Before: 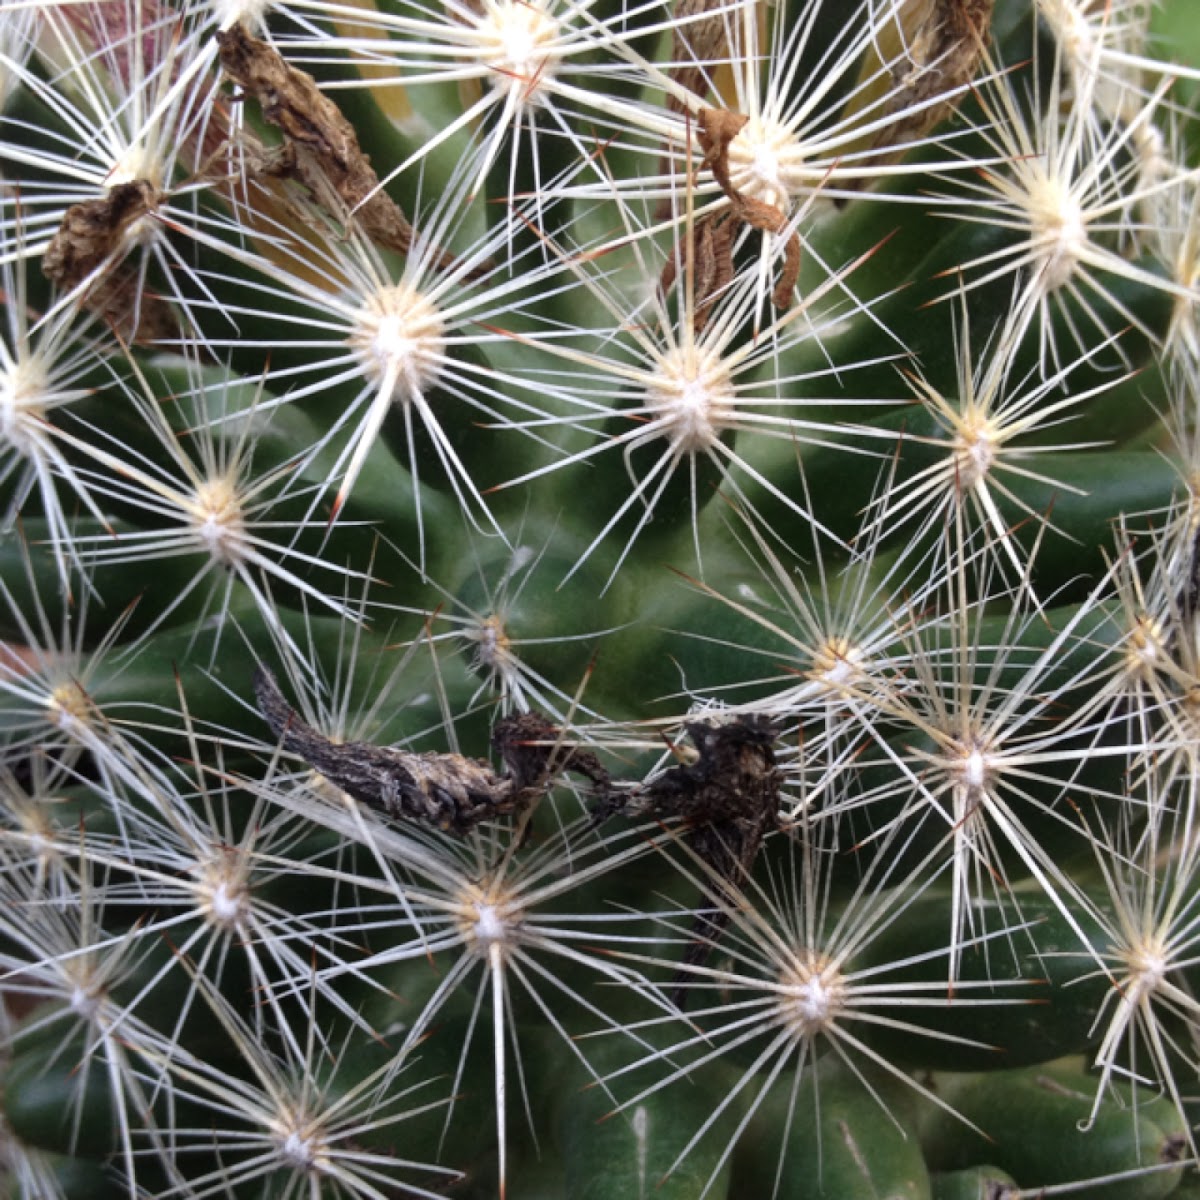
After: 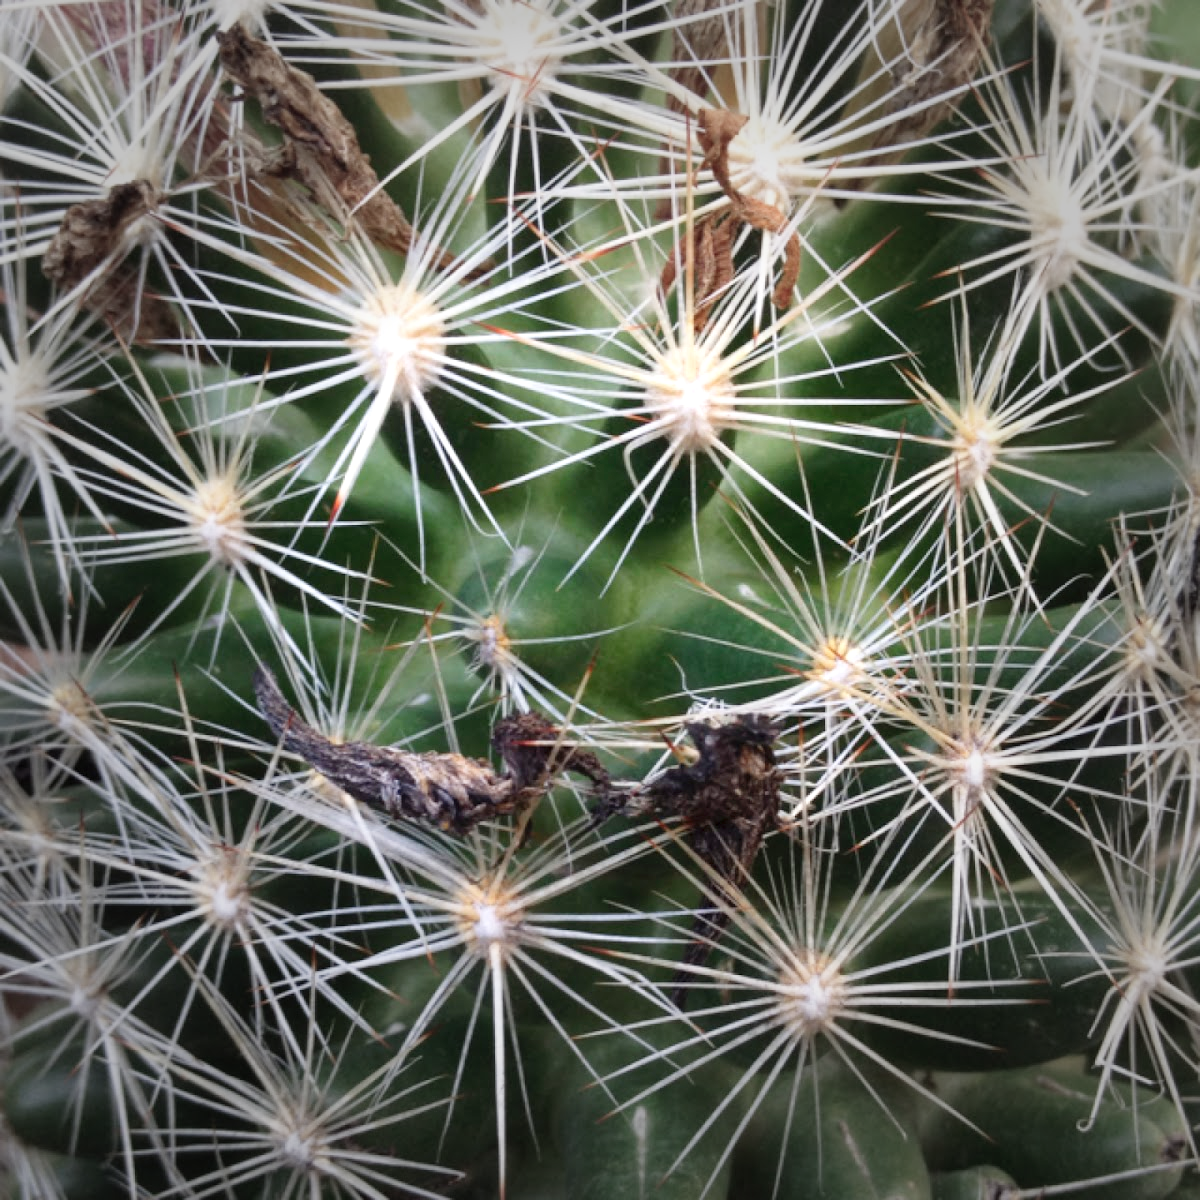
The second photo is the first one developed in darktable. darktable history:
vignetting: fall-off start 48.41%, automatic ratio true, width/height ratio 1.29, unbound false
tone equalizer: on, module defaults
tone curve: curves: ch0 [(0, 0) (0.08, 0.06) (0.17, 0.14) (0.5, 0.5) (0.83, 0.86) (0.92, 0.94) (1, 1)], preserve colors none
levels: levels [0, 0.43, 0.984]
exposure: exposure 0.161 EV, compensate highlight preservation false
